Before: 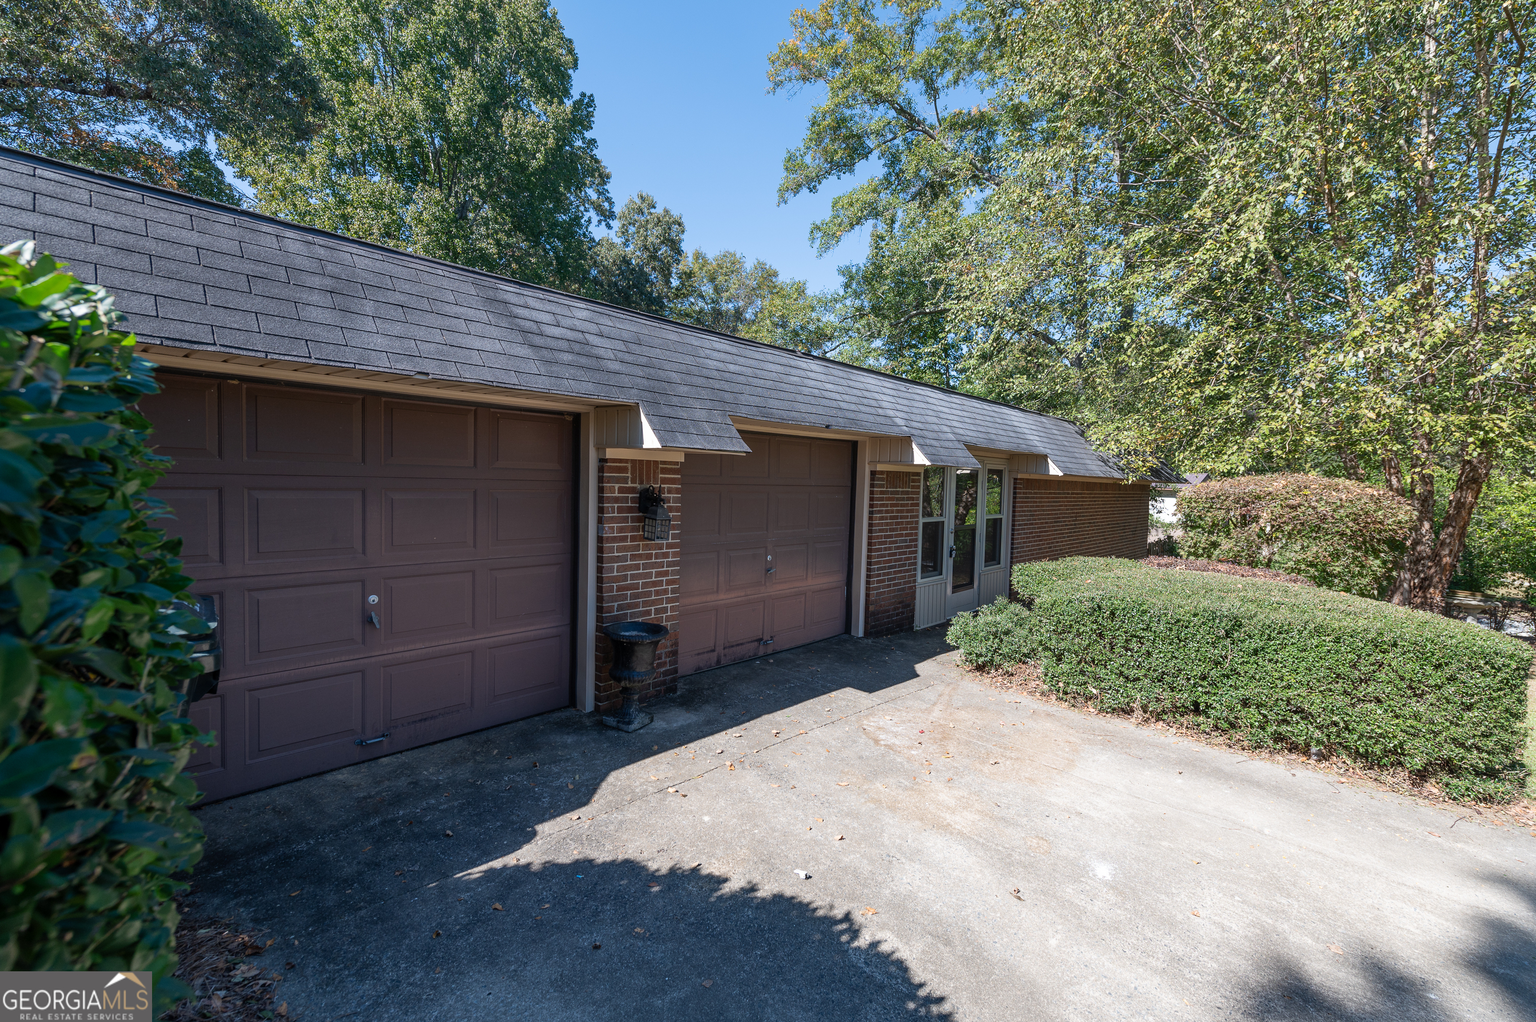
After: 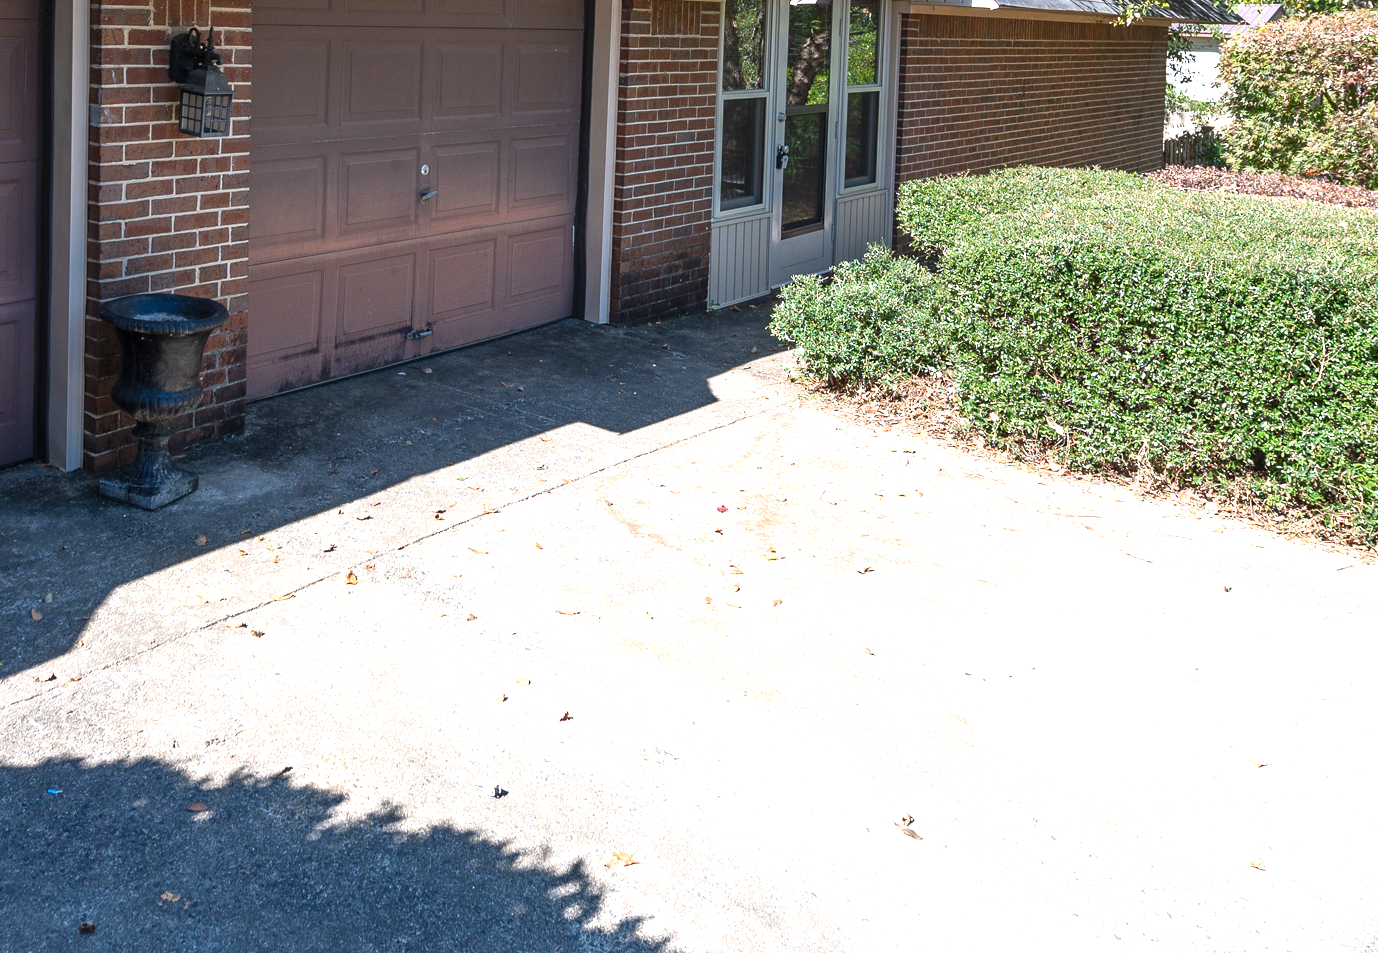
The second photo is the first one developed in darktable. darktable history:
exposure: exposure 1 EV, compensate highlight preservation false
crop: left 35.935%, top 46.132%, right 18.104%, bottom 6.095%
color zones: curves: ch0 [(0, 0.444) (0.143, 0.442) (0.286, 0.441) (0.429, 0.441) (0.571, 0.441) (0.714, 0.441) (0.857, 0.442) (1, 0.444)], mix 25.16%
